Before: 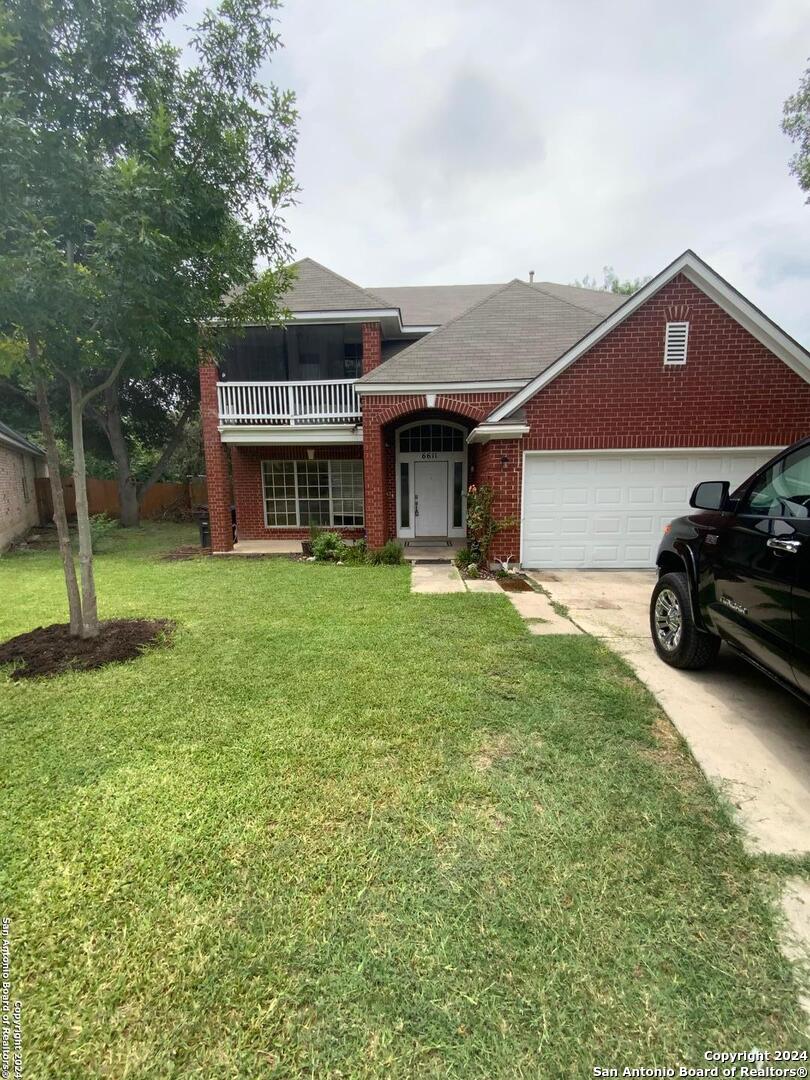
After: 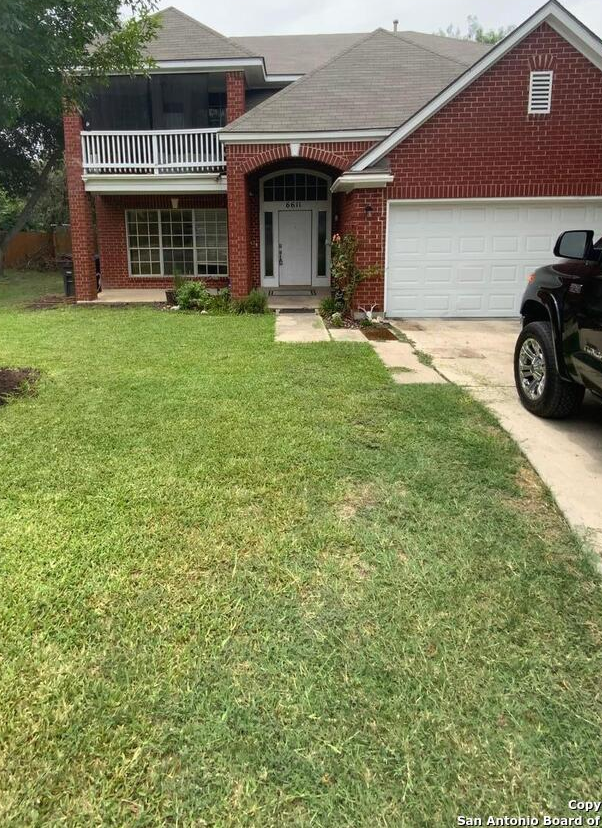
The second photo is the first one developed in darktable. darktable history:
local contrast: mode bilateral grid, contrast 99, coarseness 99, detail 91%, midtone range 0.2
crop: left 16.85%, top 23.251%, right 8.821%
